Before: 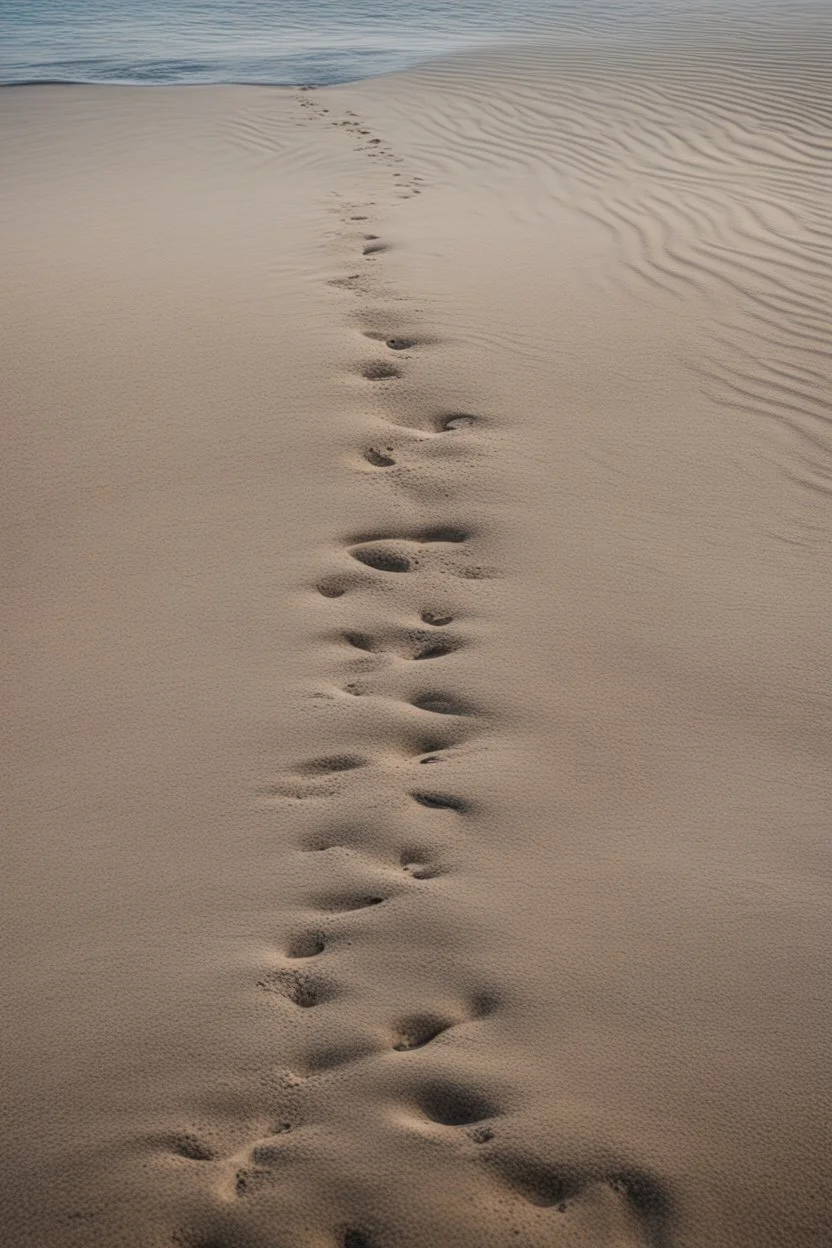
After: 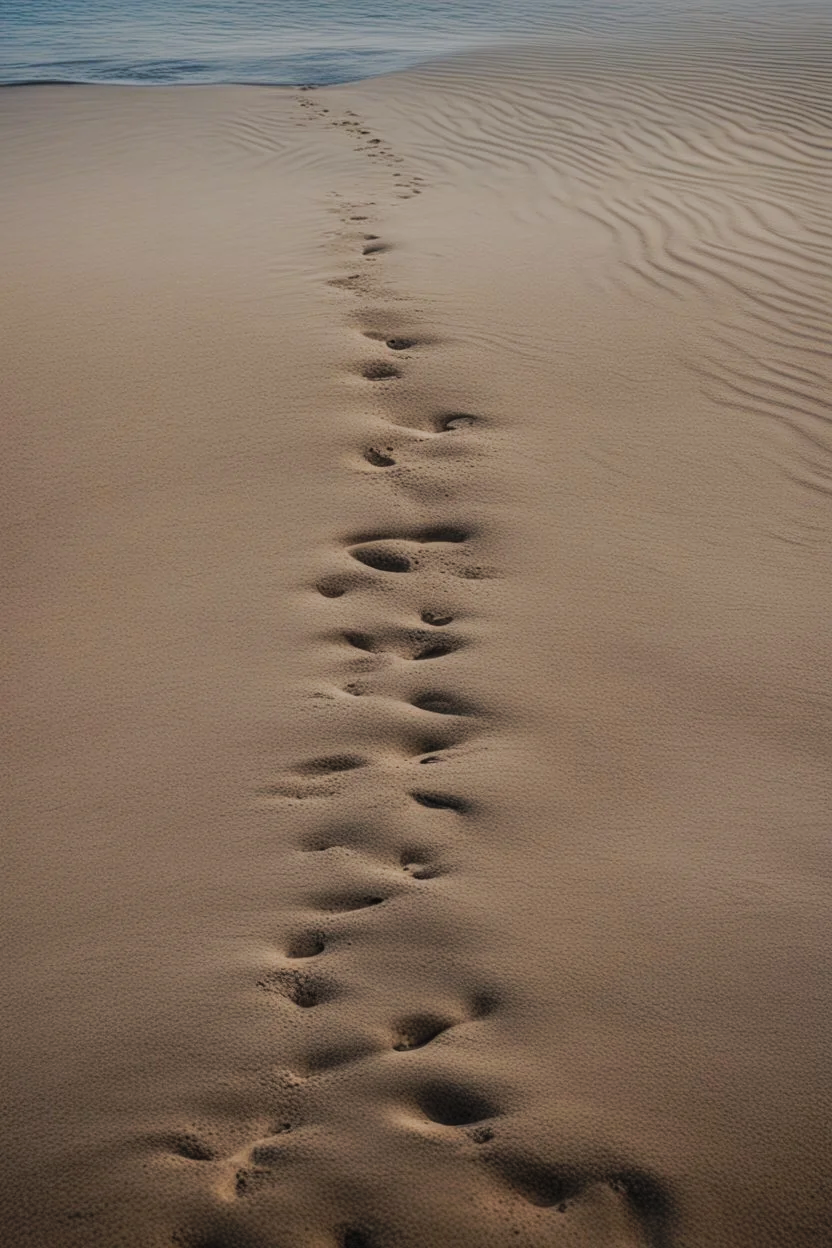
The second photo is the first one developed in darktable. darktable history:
shadows and highlights: shadows 25, highlights -70
tone curve: curves: ch0 [(0, 0) (0.003, 0.008) (0.011, 0.011) (0.025, 0.014) (0.044, 0.021) (0.069, 0.029) (0.1, 0.042) (0.136, 0.06) (0.177, 0.09) (0.224, 0.126) (0.277, 0.177) (0.335, 0.243) (0.399, 0.31) (0.468, 0.388) (0.543, 0.484) (0.623, 0.585) (0.709, 0.683) (0.801, 0.775) (0.898, 0.873) (1, 1)], preserve colors none
